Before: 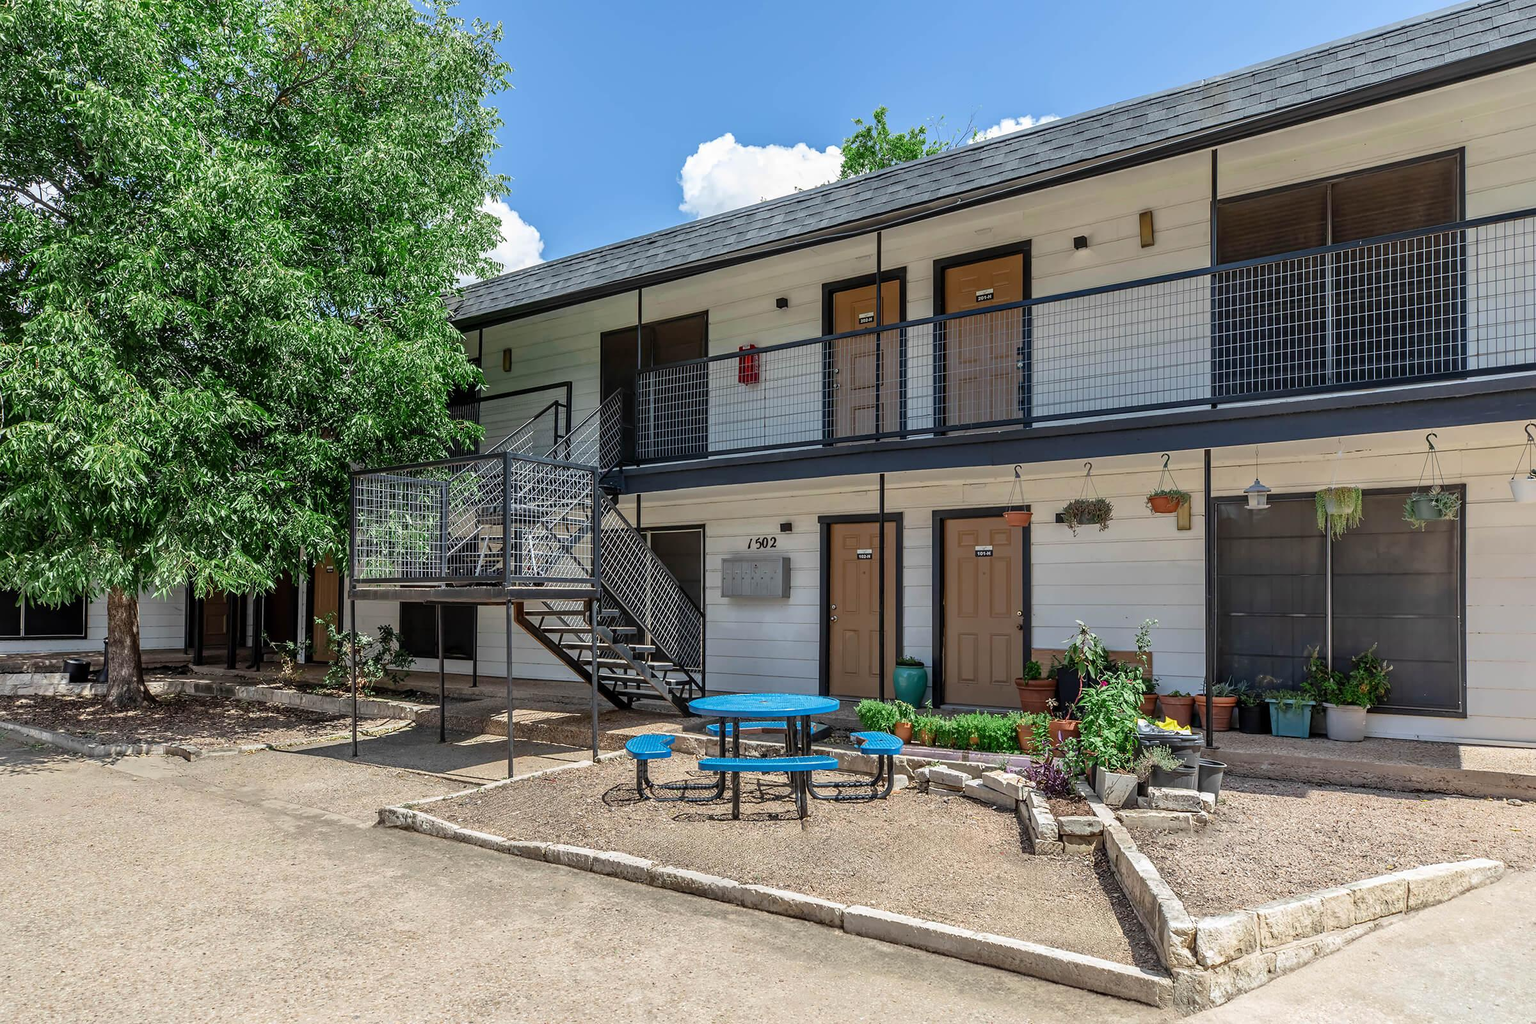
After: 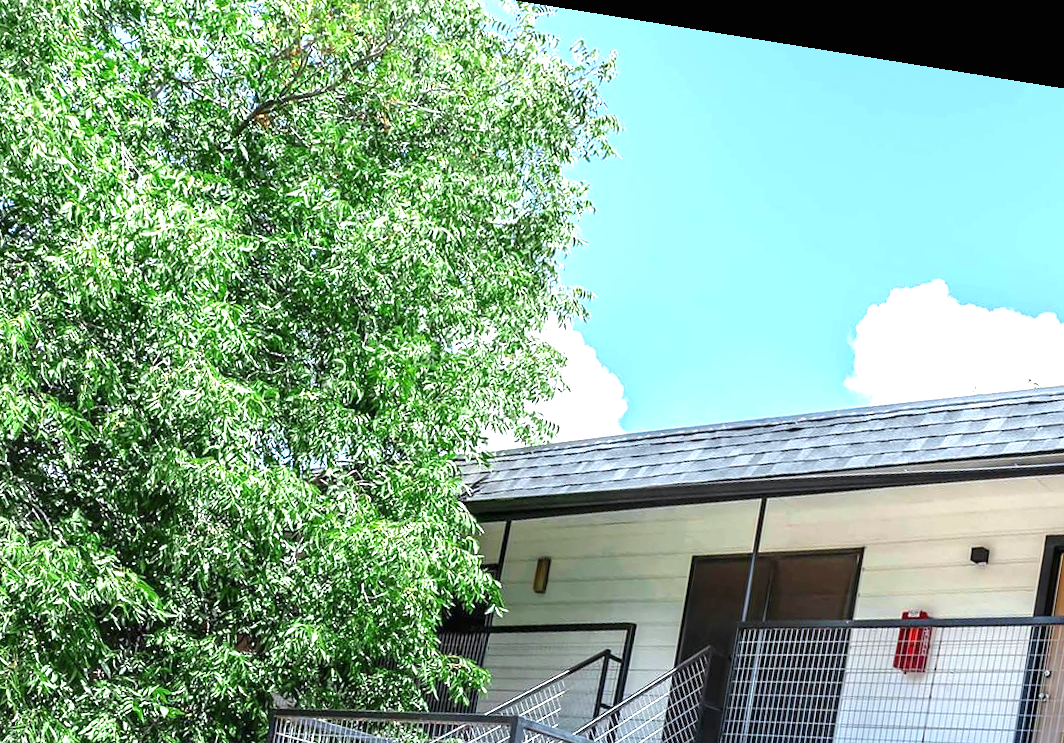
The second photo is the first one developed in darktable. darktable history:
rotate and perspective: rotation 9.12°, automatic cropping off
exposure: black level correction 0, exposure 1.388 EV, compensate exposure bias true, compensate highlight preservation false
white balance: red 0.983, blue 1.036
crop: left 15.452%, top 5.459%, right 43.956%, bottom 56.62%
